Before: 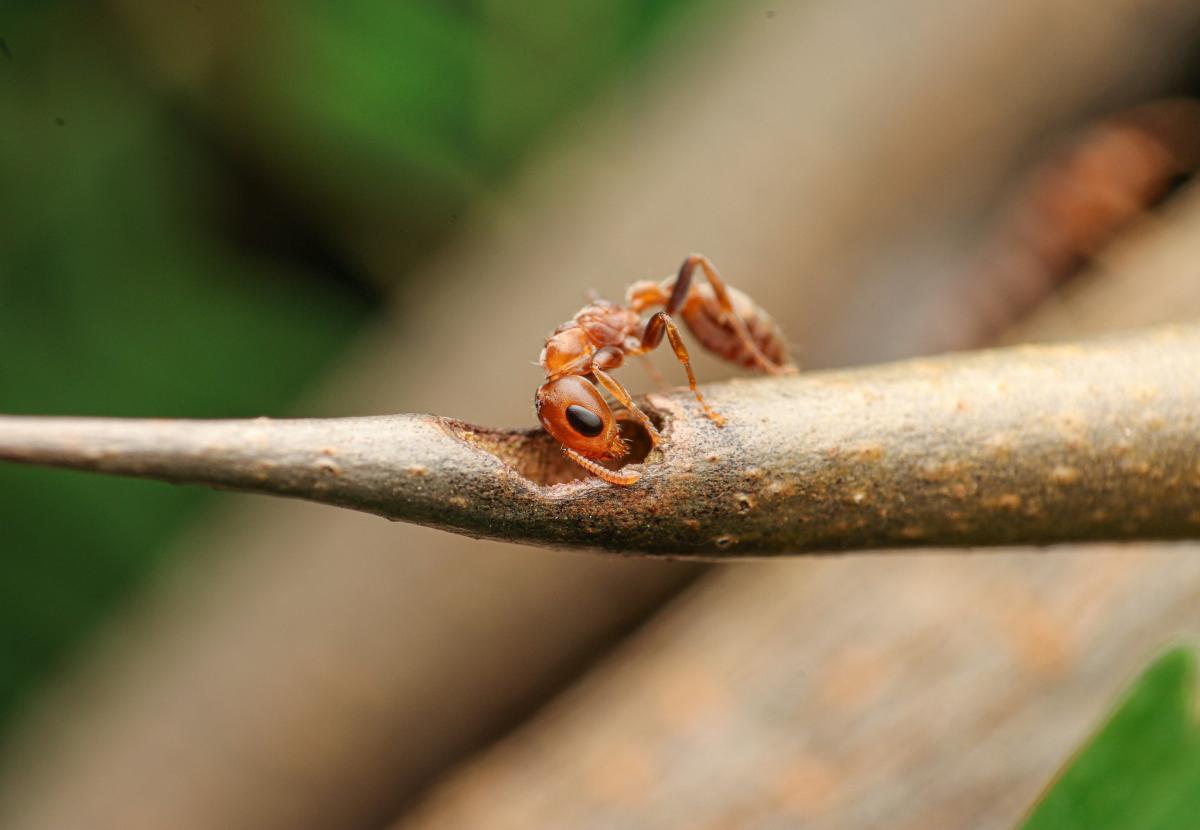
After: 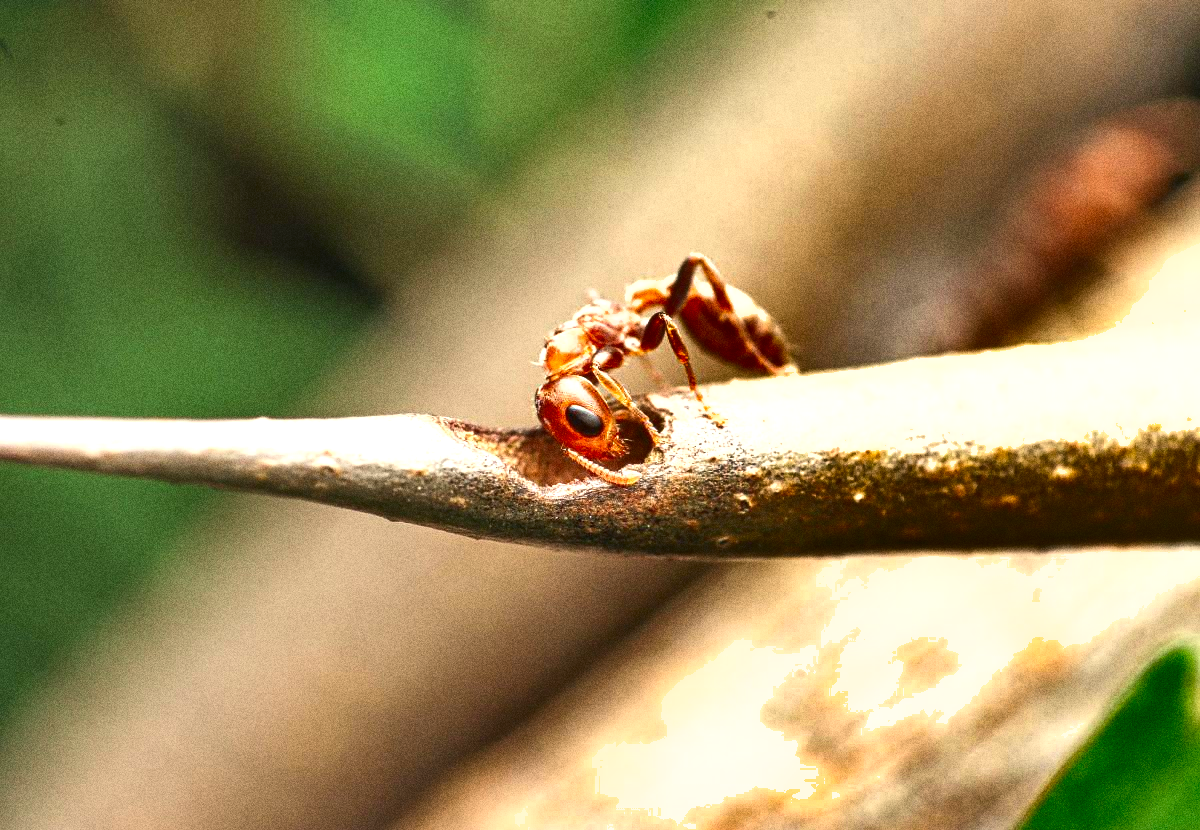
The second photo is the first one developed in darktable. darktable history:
contrast brightness saturation: saturation -0.04
exposure: exposure 1.2 EV, compensate highlight preservation false
shadows and highlights: shadows 24.5, highlights -78.15, soften with gaussian
grain: coarseness 0.09 ISO, strength 40%
